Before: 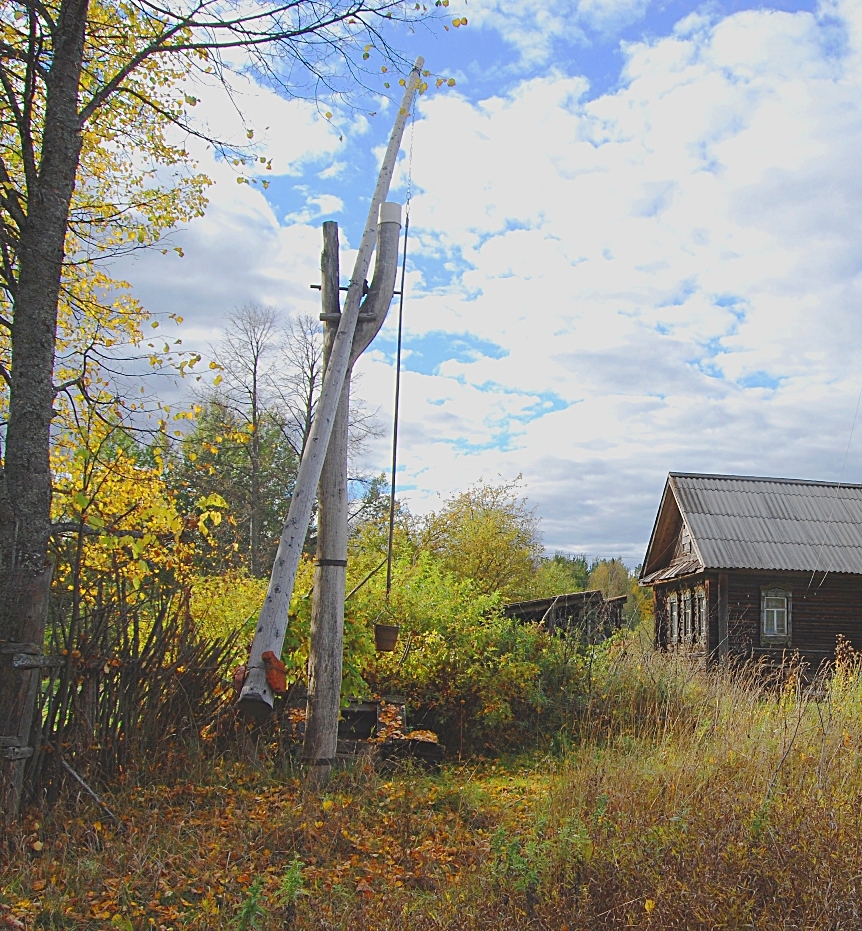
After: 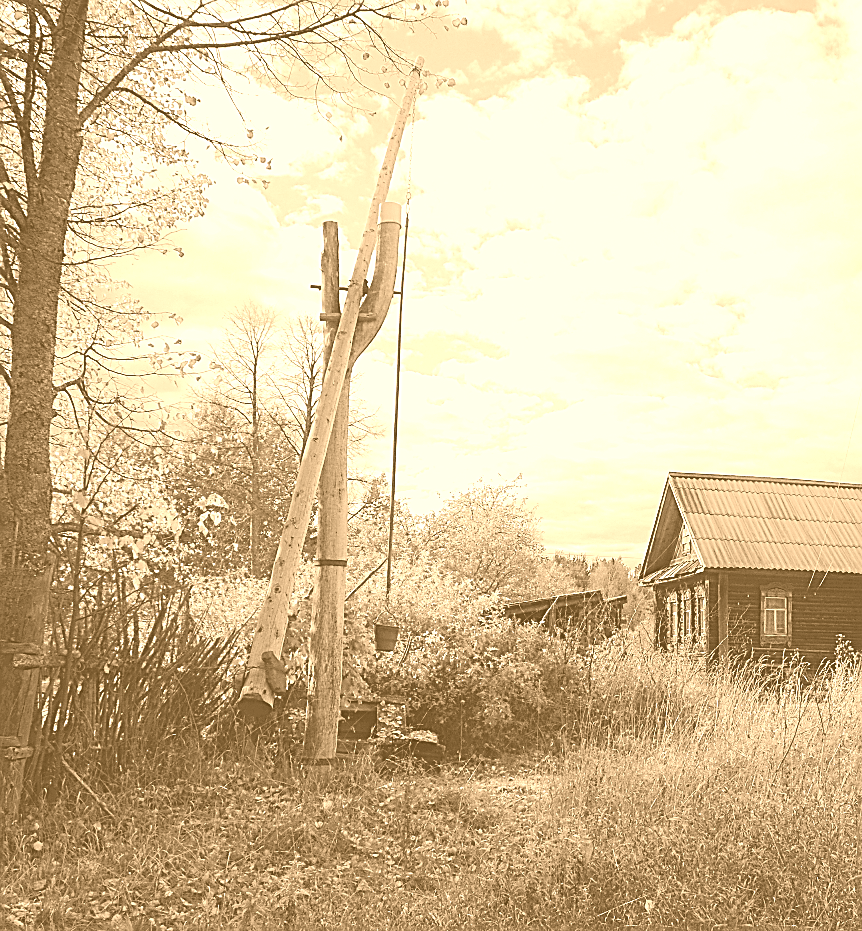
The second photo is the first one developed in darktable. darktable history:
sharpen: on, module defaults
colorize: hue 28.8°, source mix 100%
filmic rgb: black relative exposure -11.35 EV, white relative exposure 3.22 EV, hardness 6.76, color science v6 (2022)
